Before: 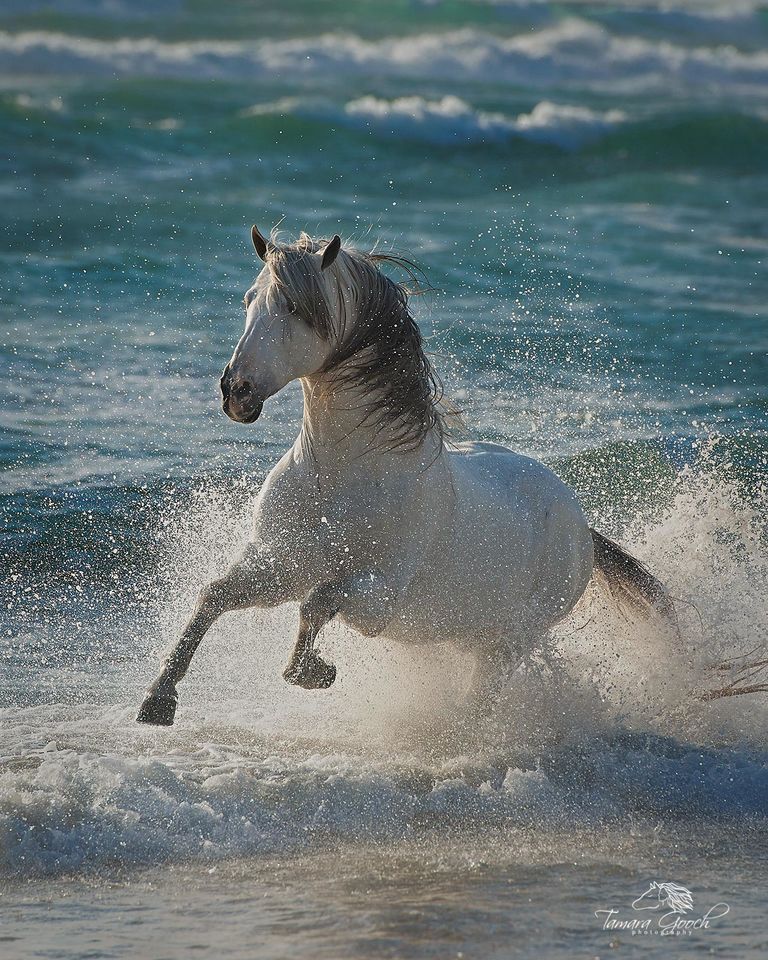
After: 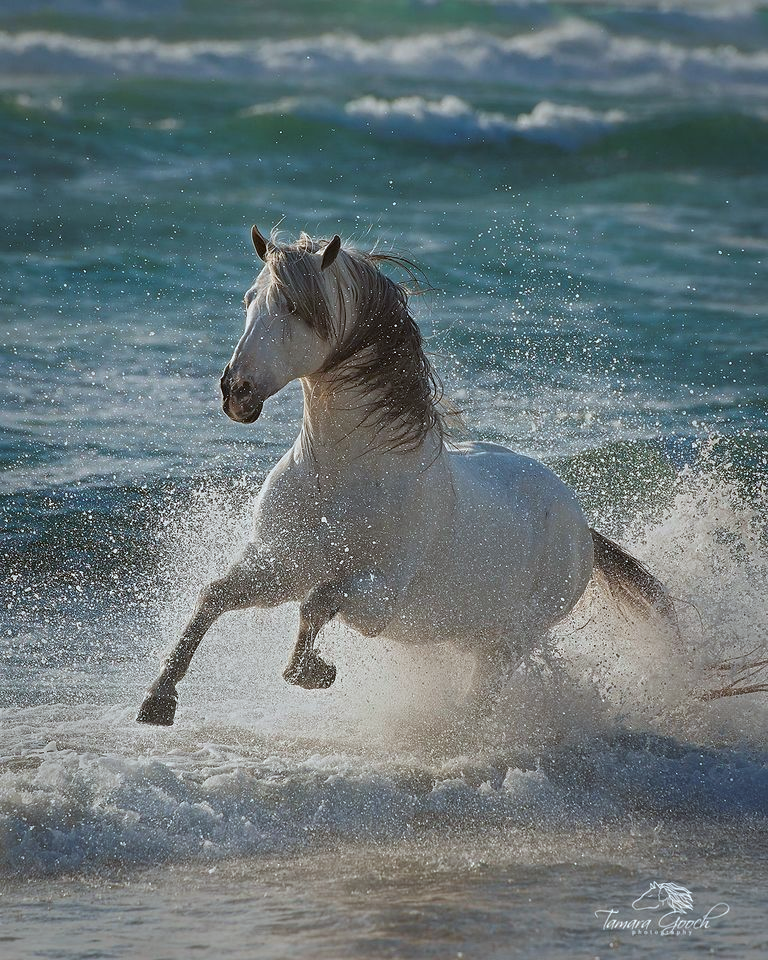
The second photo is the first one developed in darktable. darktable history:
color correction: highlights a* -3.26, highlights b* -7, shadows a* 3.1, shadows b* 5.28
